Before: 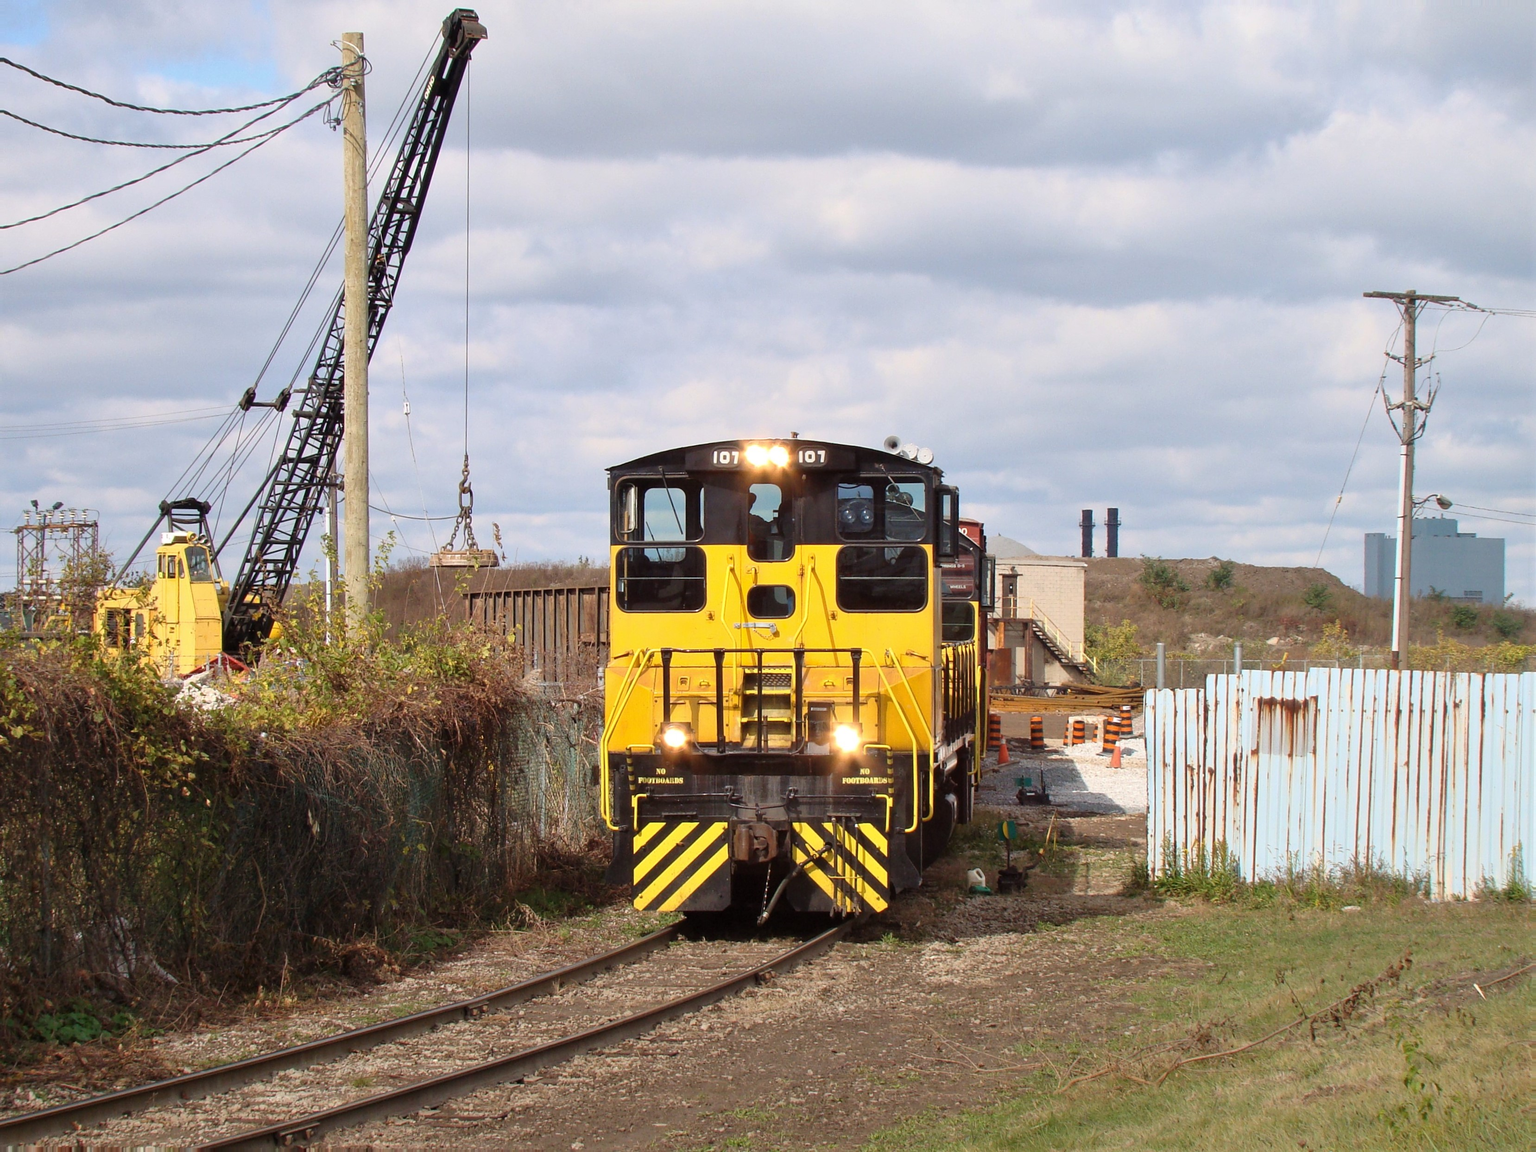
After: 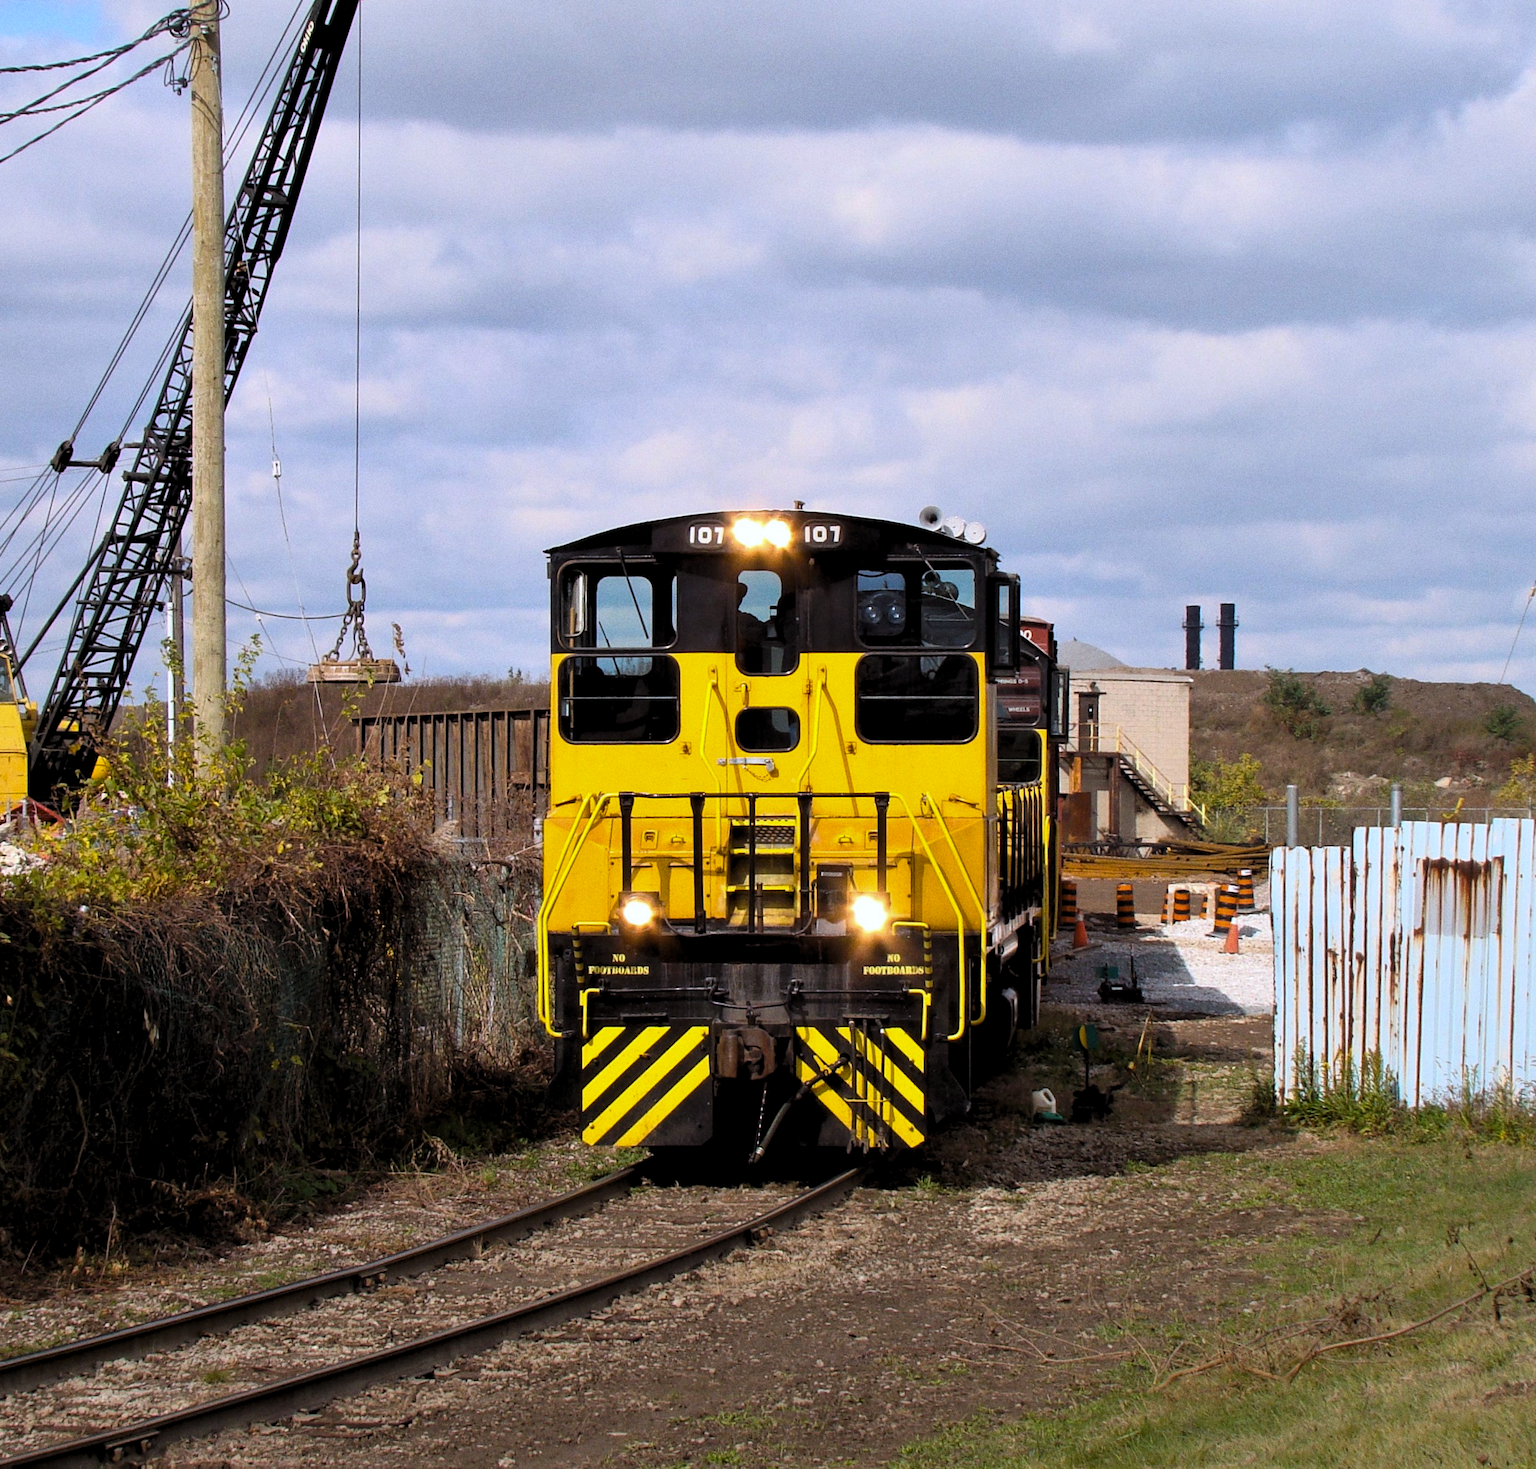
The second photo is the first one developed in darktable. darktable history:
levels: levels [0.116, 0.574, 1]
white balance: red 0.984, blue 1.059
color balance rgb: perceptual saturation grading › global saturation 20%, global vibrance 20%
crop and rotate: left 13.15%, top 5.251%, right 12.609%
grain: coarseness 0.09 ISO
